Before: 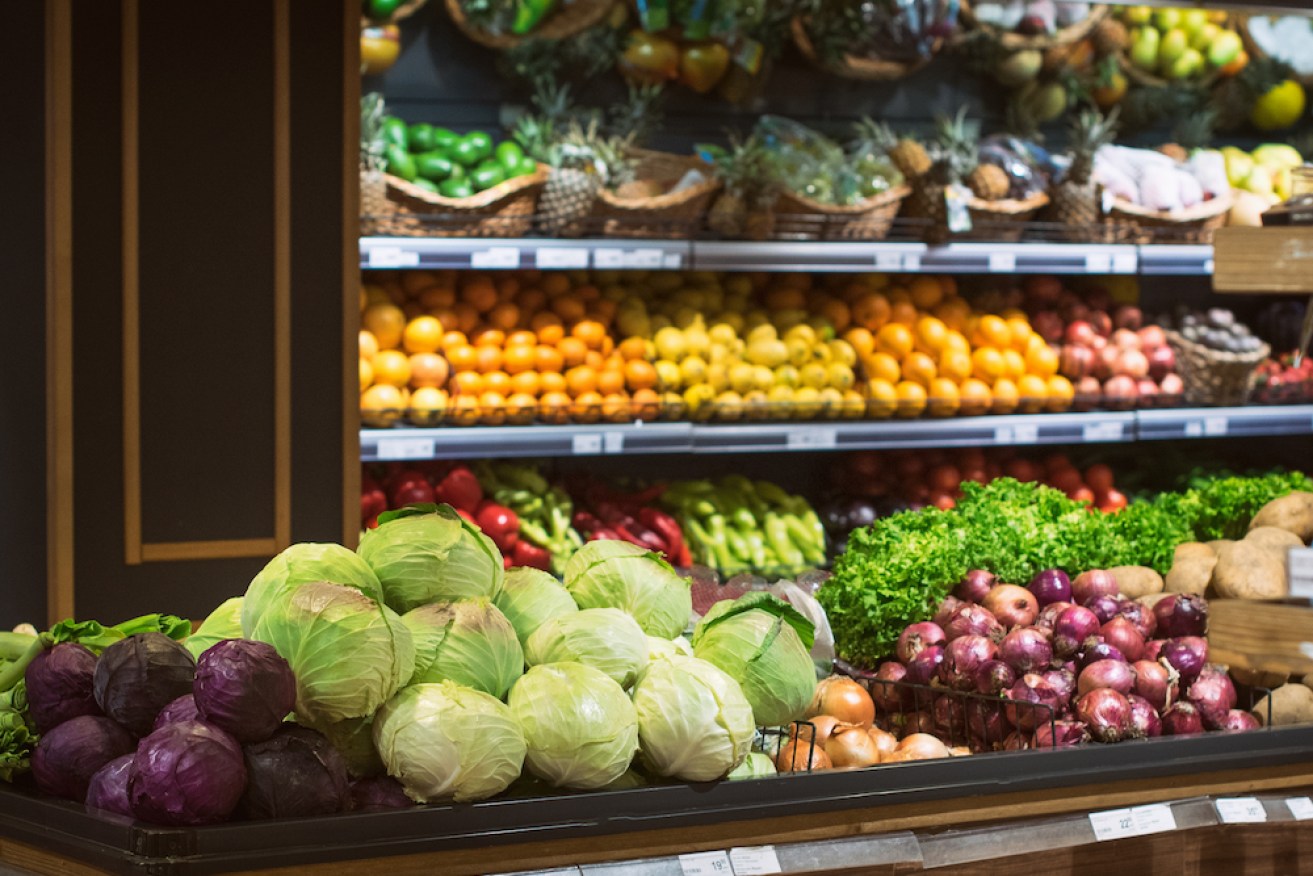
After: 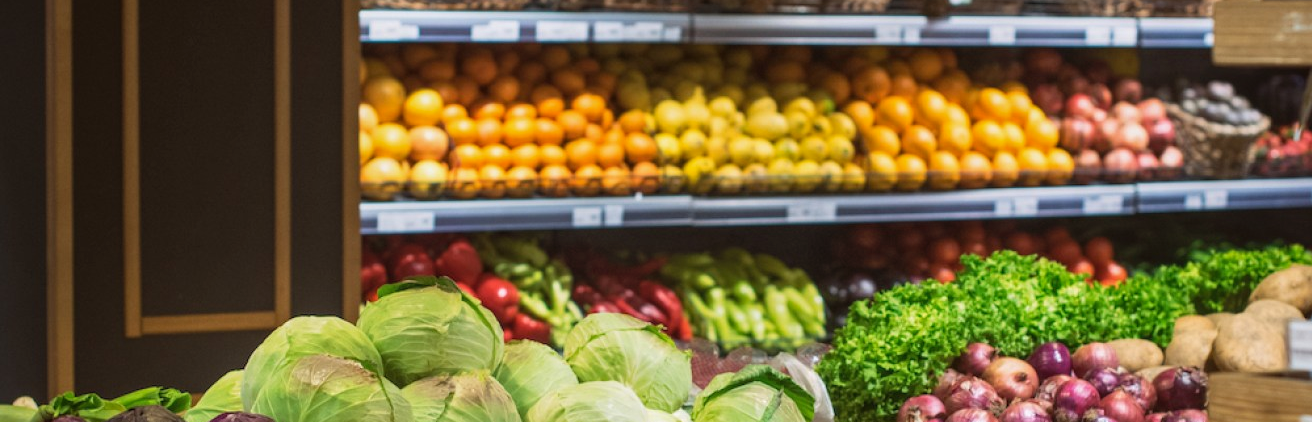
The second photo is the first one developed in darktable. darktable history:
crop and rotate: top 26.044%, bottom 25.758%
local contrast: detail 109%
